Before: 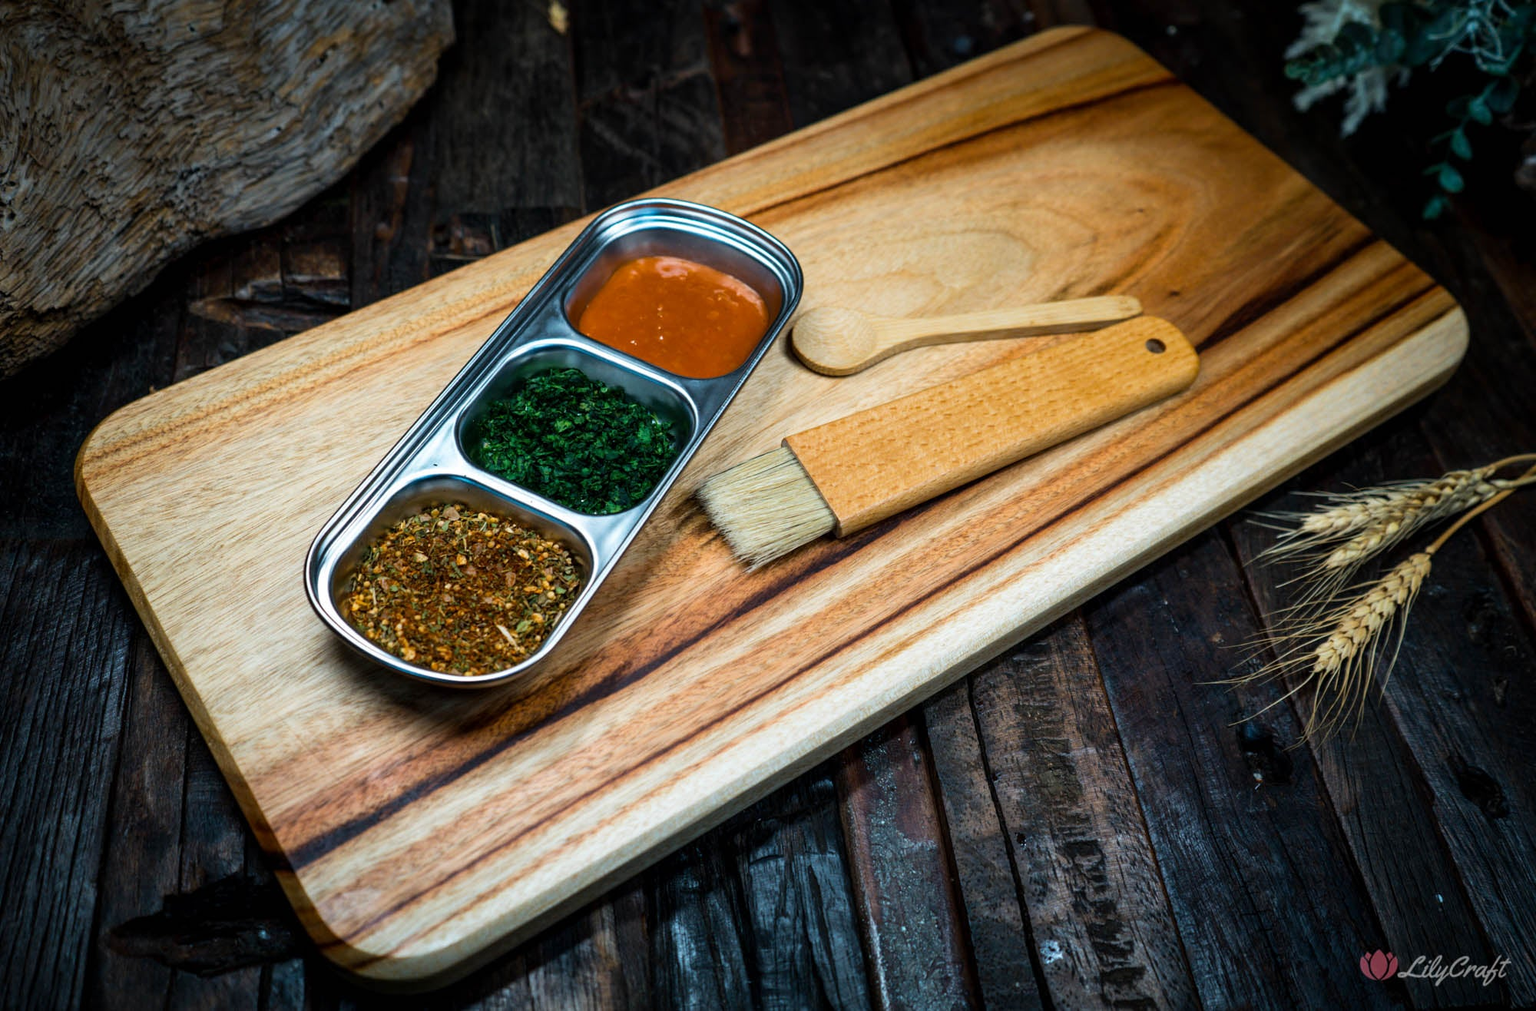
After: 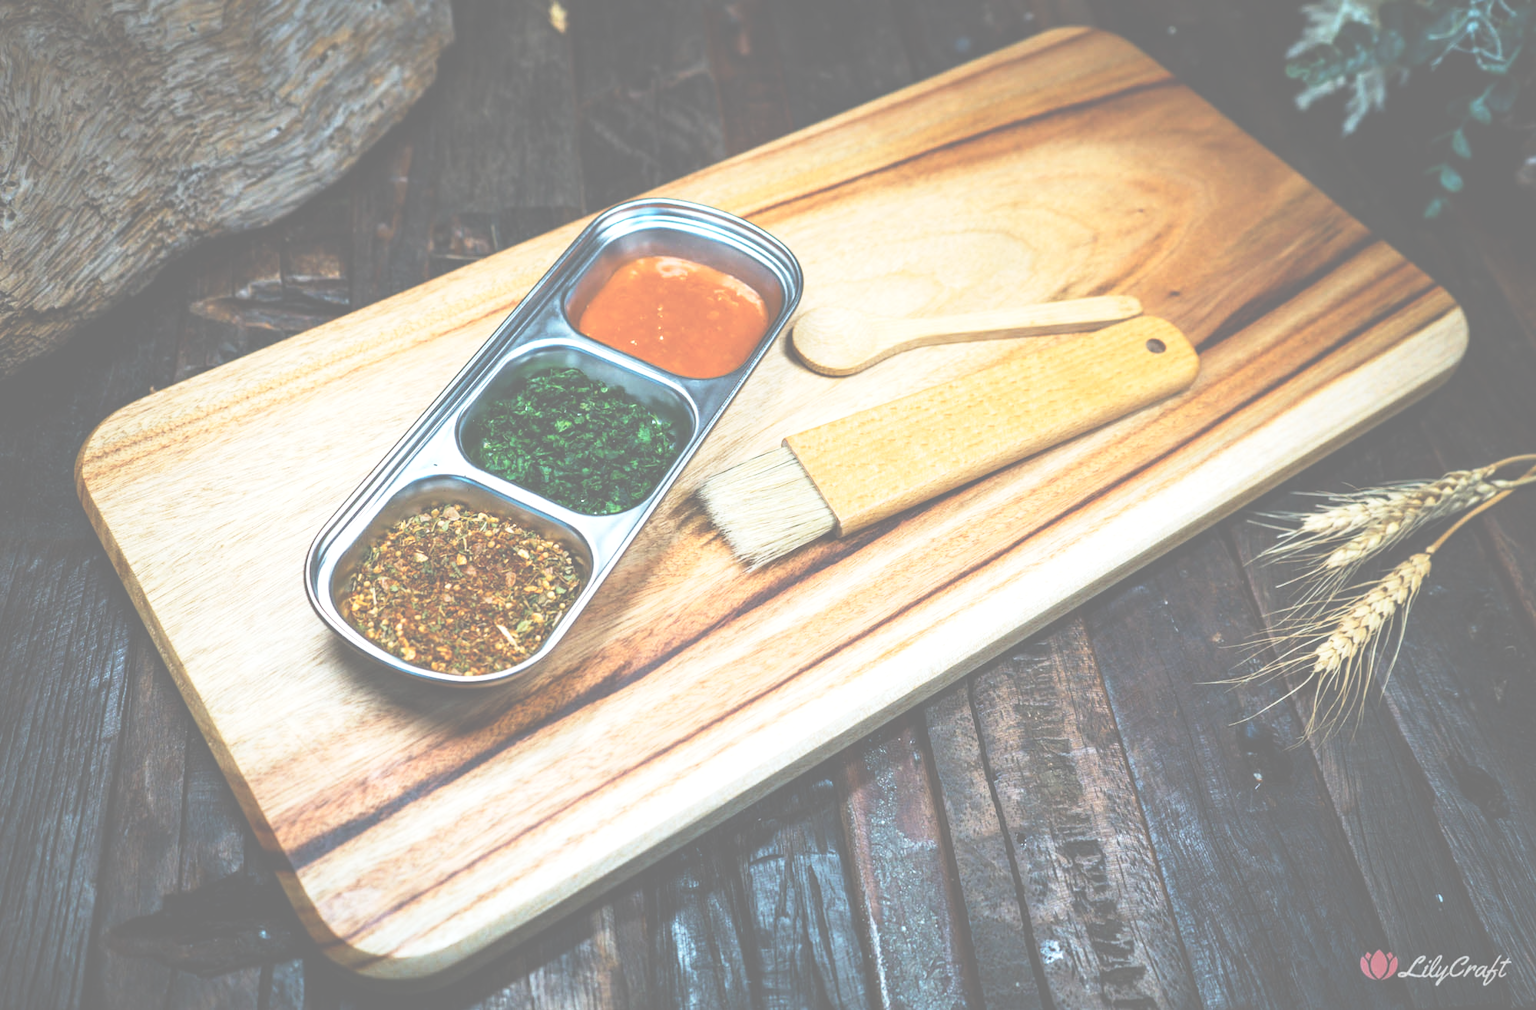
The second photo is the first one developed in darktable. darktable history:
exposure: black level correction -0.071, exposure 0.5 EV, compensate highlight preservation false
base curve: curves: ch0 [(0, 0) (0.028, 0.03) (0.121, 0.232) (0.46, 0.748) (0.859, 0.968) (1, 1)], preserve colors none
